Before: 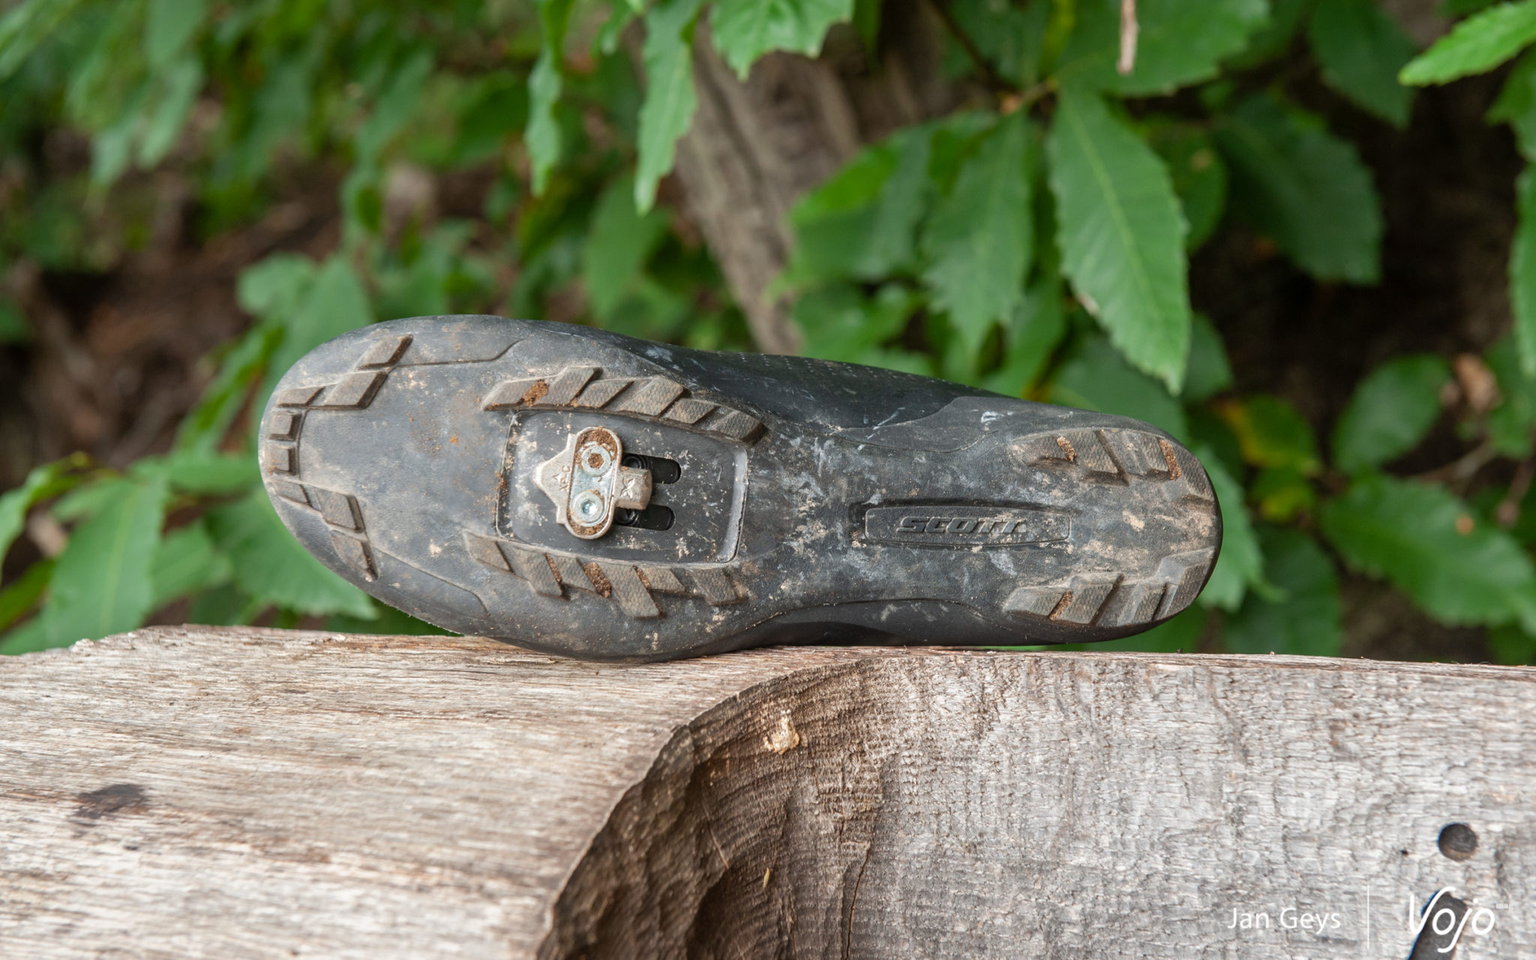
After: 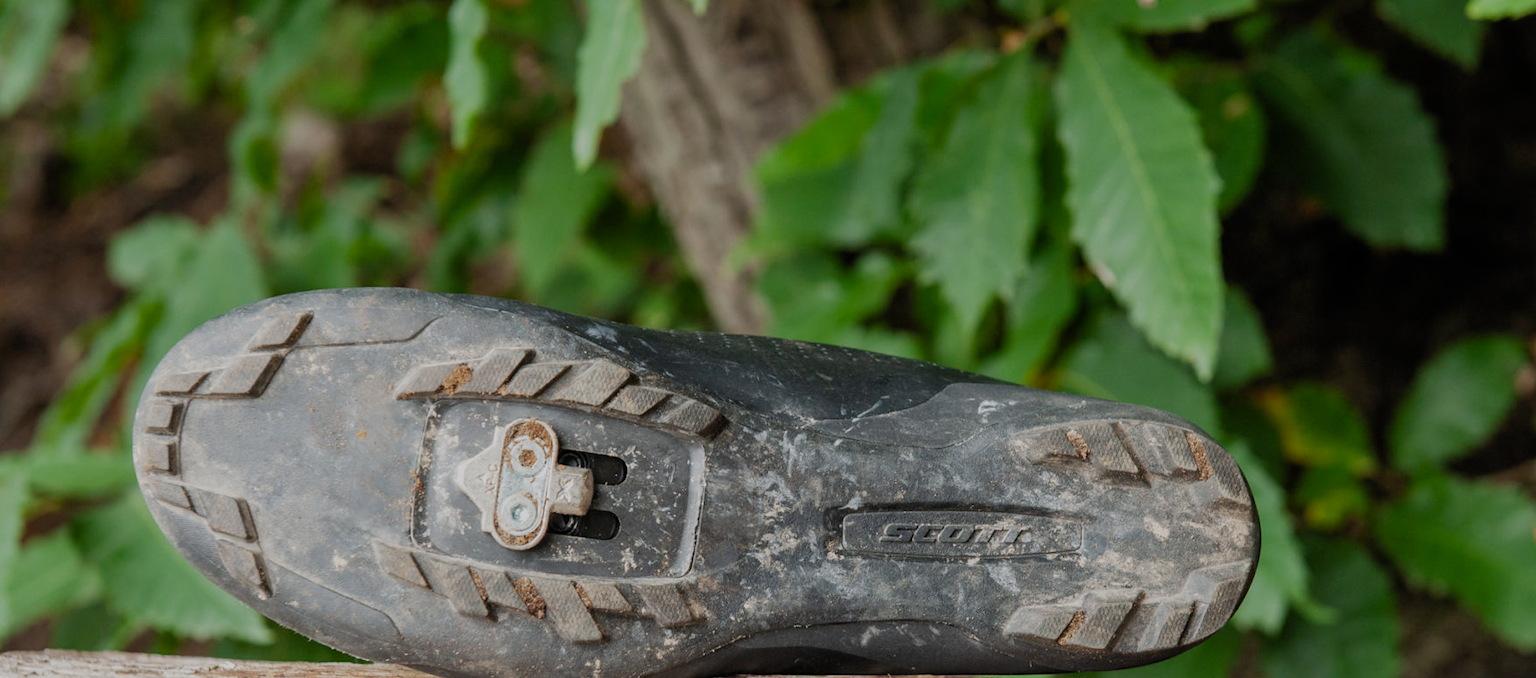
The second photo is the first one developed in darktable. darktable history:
crop and rotate: left 9.428%, top 7.218%, right 5.028%, bottom 32.391%
filmic rgb: black relative exposure -7.65 EV, white relative exposure 4.56 EV, hardness 3.61, preserve chrominance no, color science v5 (2021), contrast in shadows safe, contrast in highlights safe
